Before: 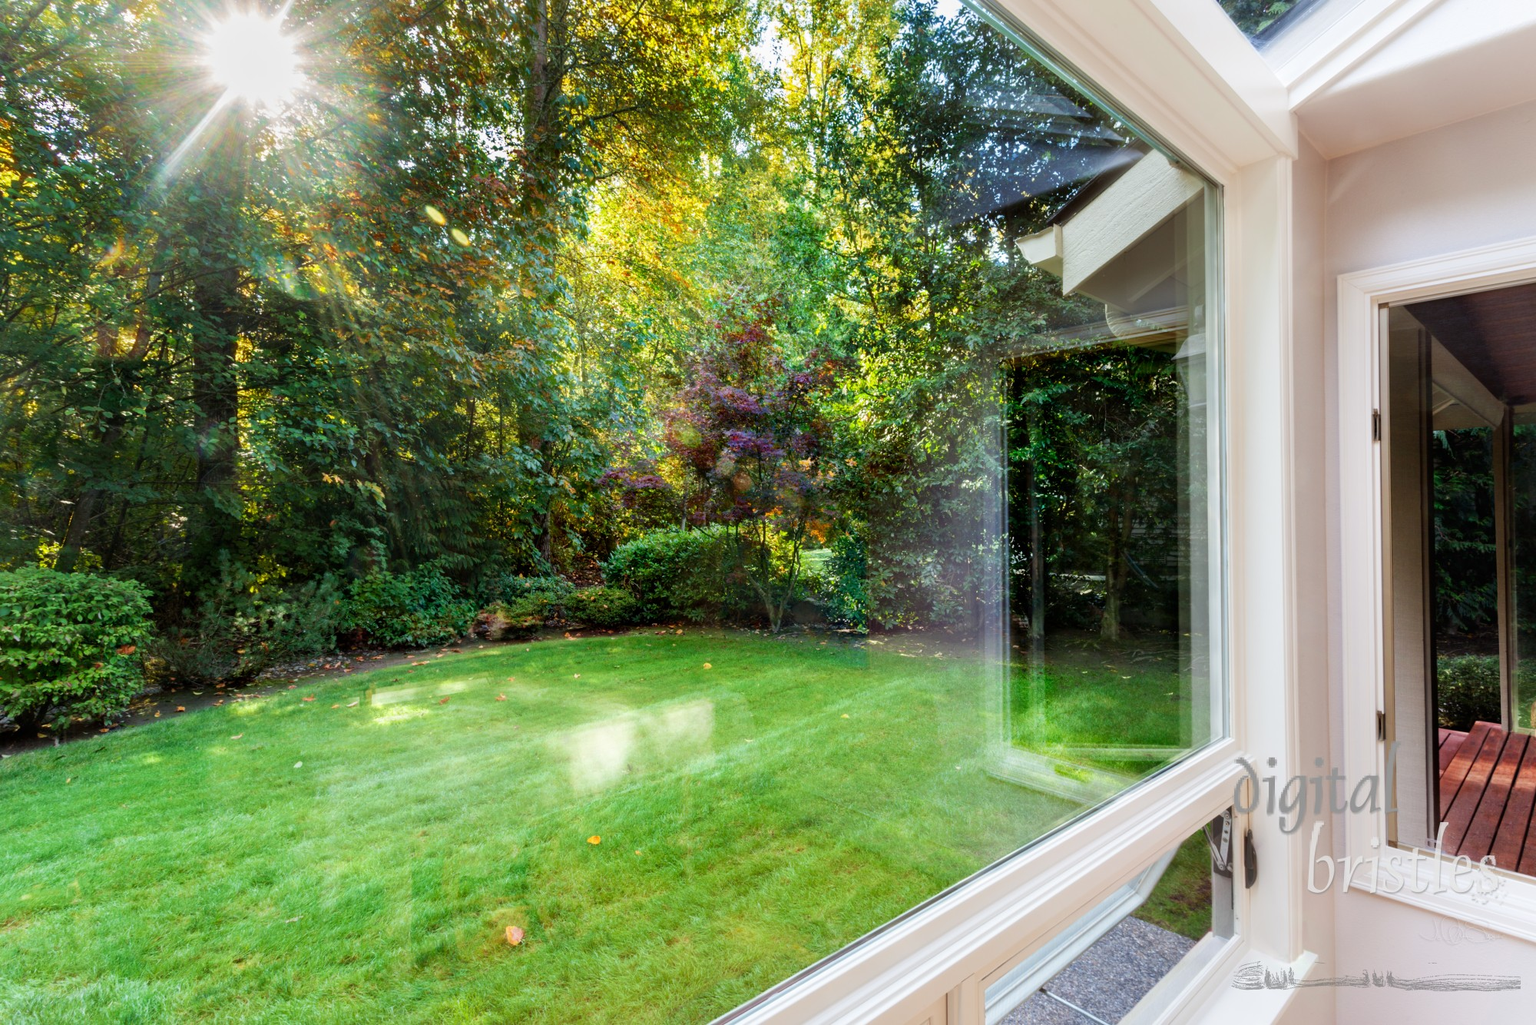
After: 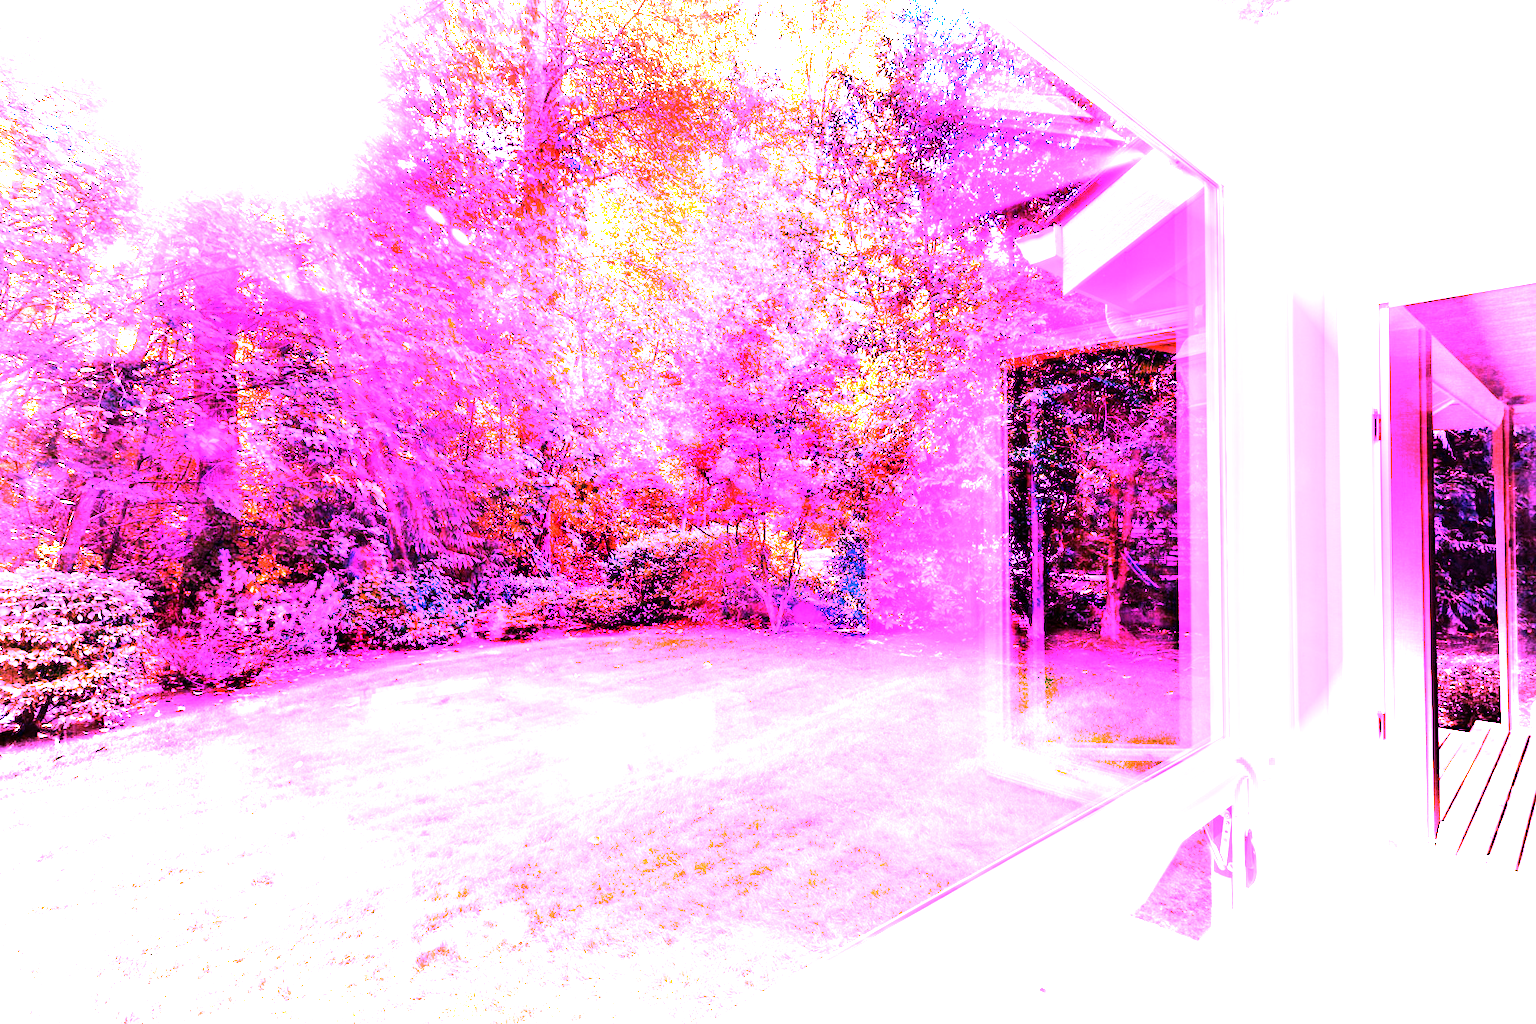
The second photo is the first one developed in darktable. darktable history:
vignetting: fall-off radius 100%, width/height ratio 1.337
tone equalizer: -8 EV -0.75 EV, -7 EV -0.7 EV, -6 EV -0.6 EV, -5 EV -0.4 EV, -3 EV 0.4 EV, -2 EV 0.6 EV, -1 EV 0.7 EV, +0 EV 0.75 EV, edges refinement/feathering 500, mask exposure compensation -1.57 EV, preserve details no
white balance: red 8, blue 8
